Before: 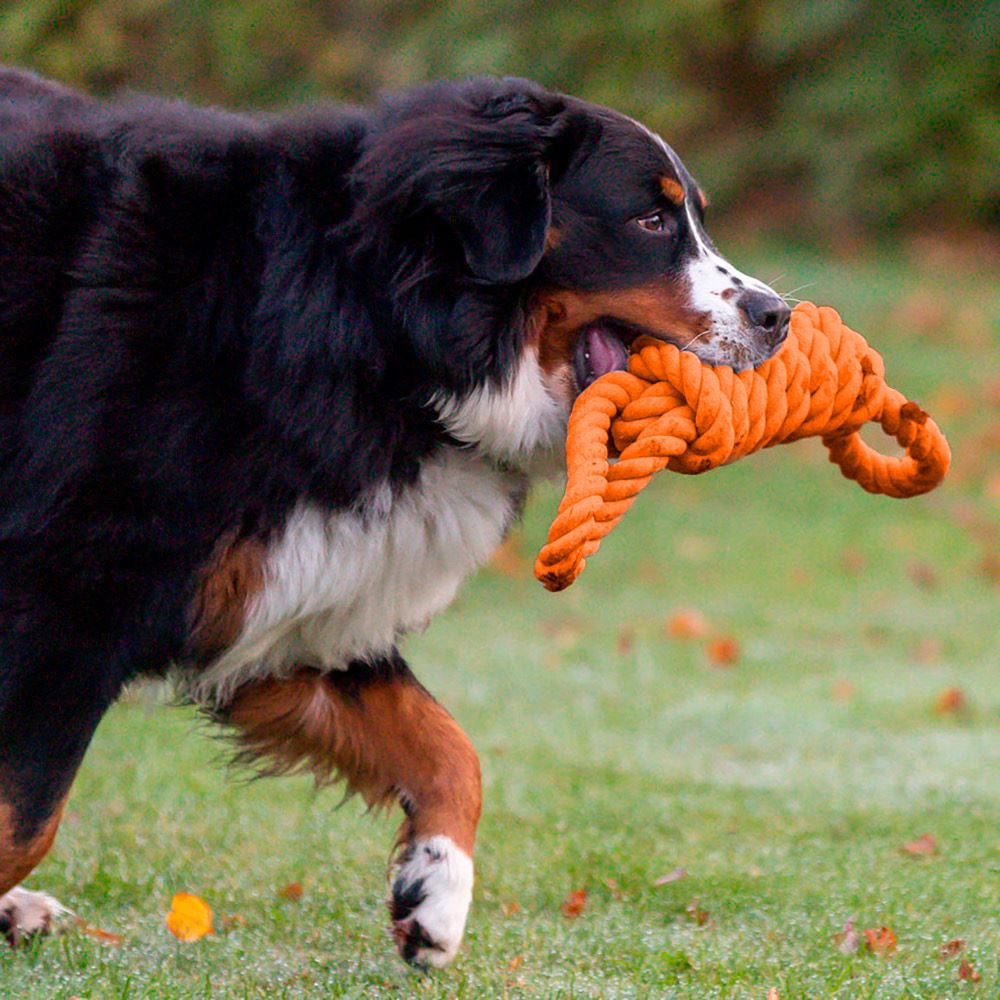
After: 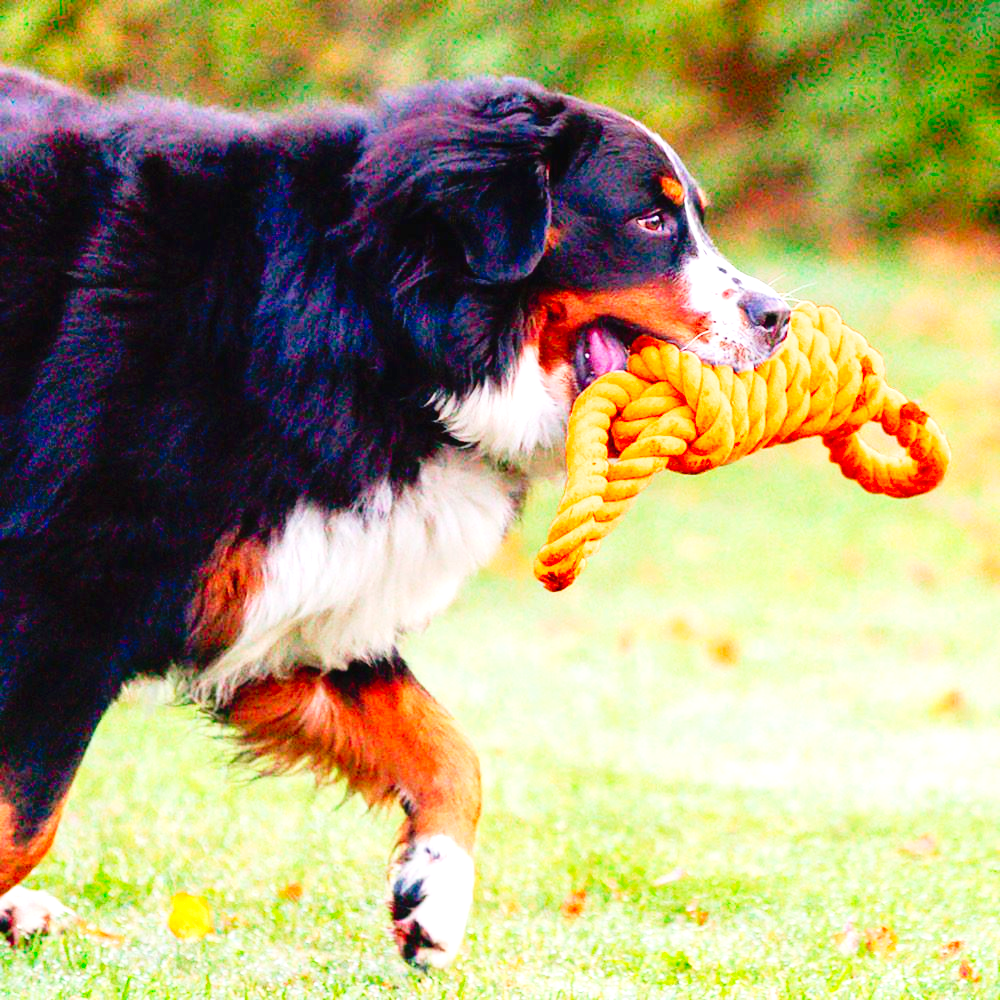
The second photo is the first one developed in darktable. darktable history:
levels: levels [0, 0.397, 0.955]
base curve: curves: ch0 [(0, 0) (0.007, 0.004) (0.027, 0.03) (0.046, 0.07) (0.207, 0.54) (0.442, 0.872) (0.673, 0.972) (1, 1)], preserve colors none
